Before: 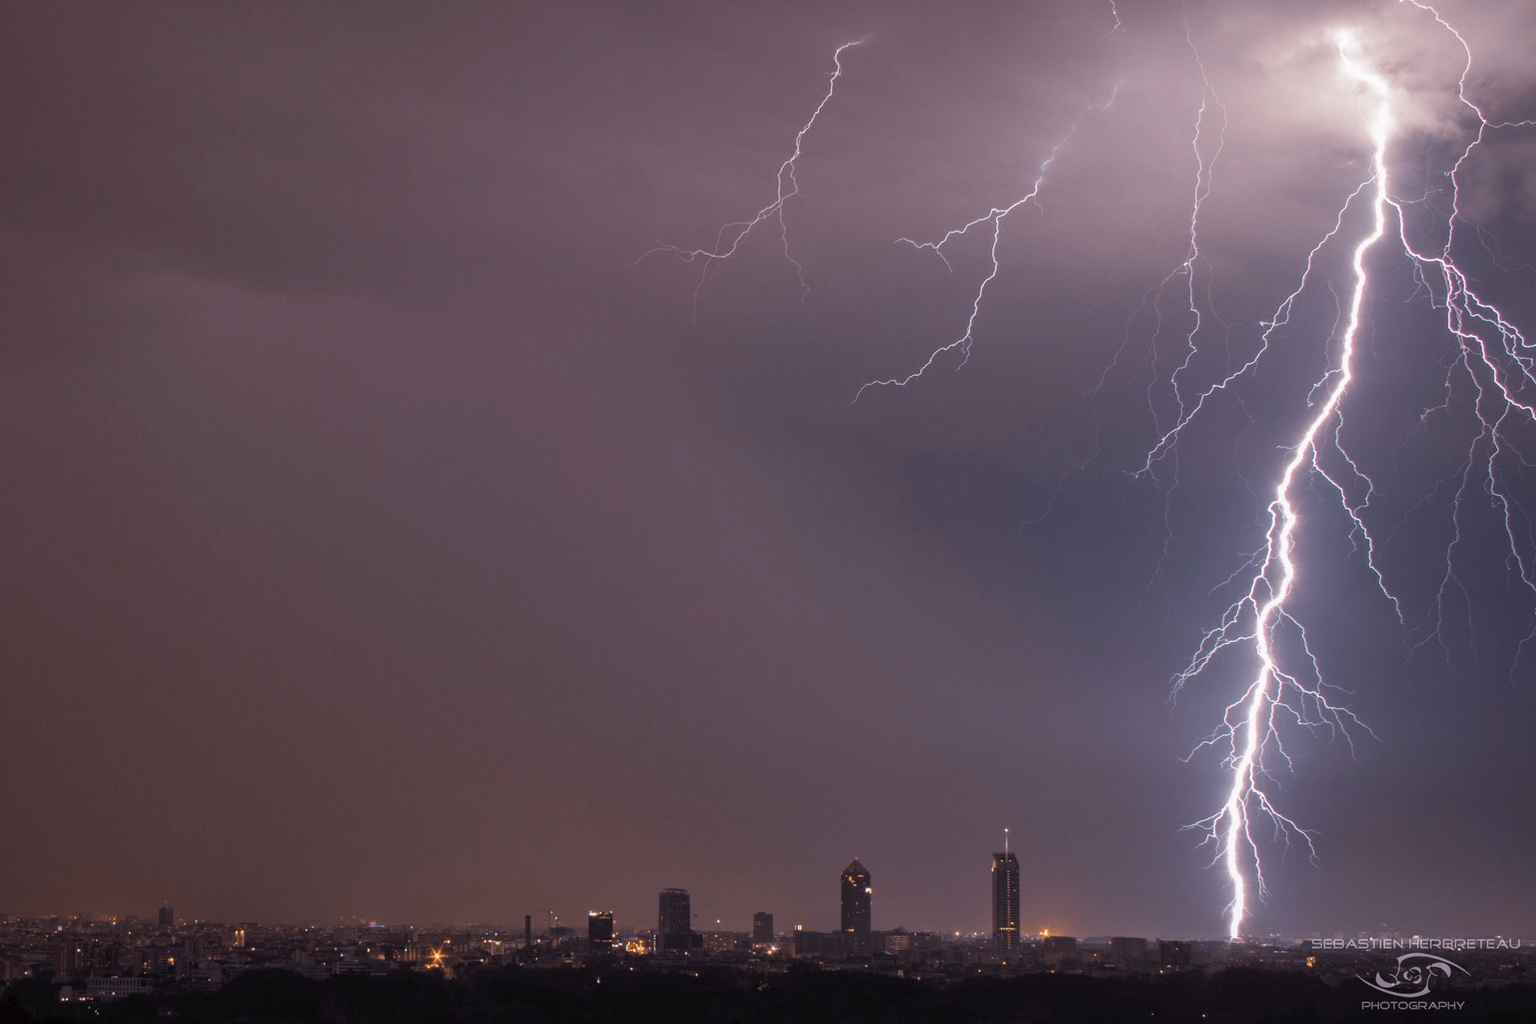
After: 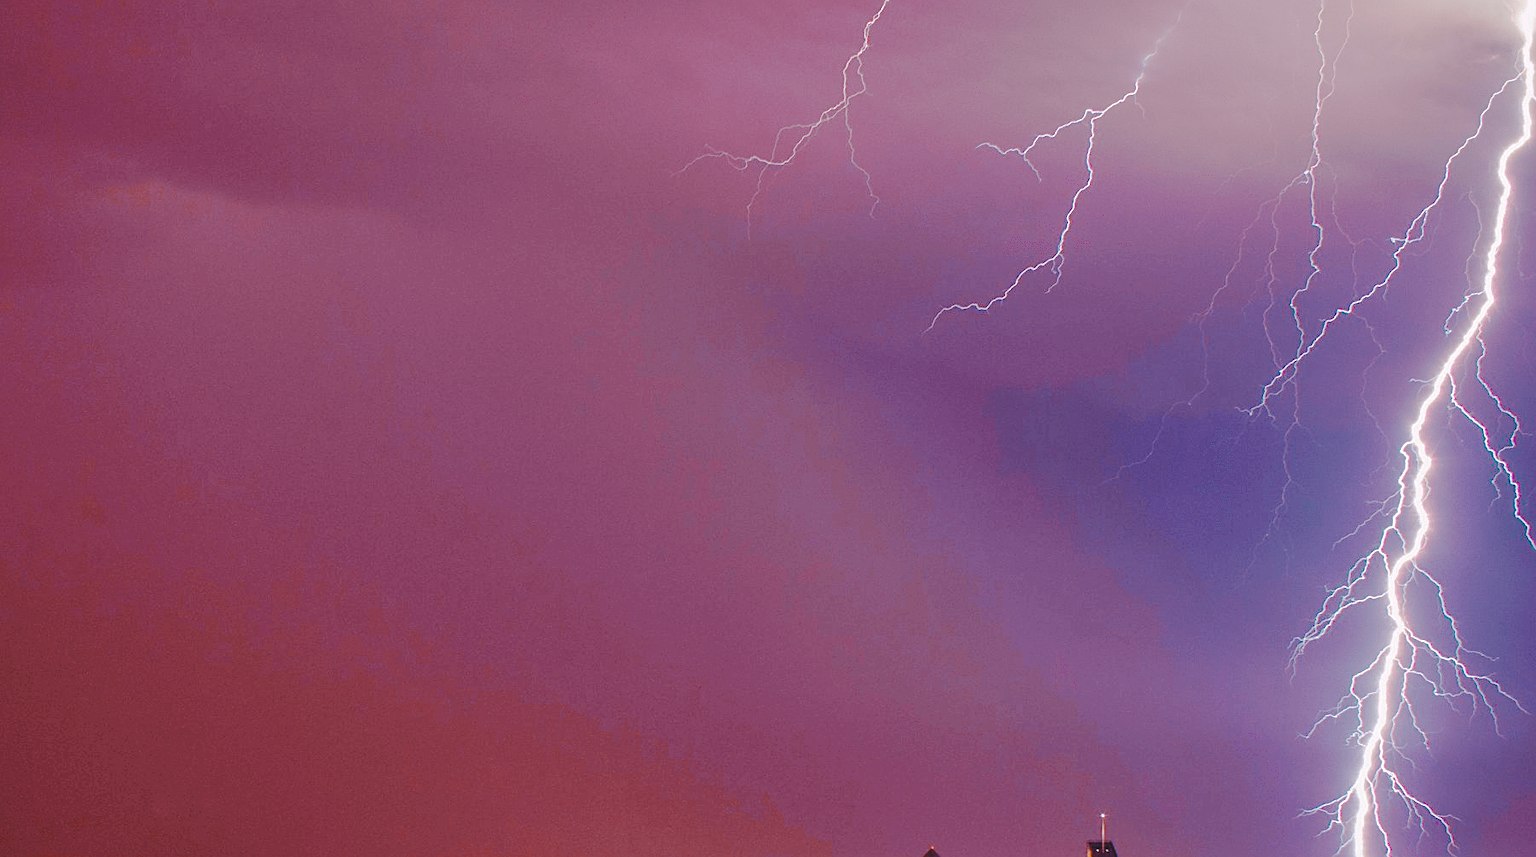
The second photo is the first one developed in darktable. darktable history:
crop and rotate: left 2.382%, top 11.044%, right 9.59%, bottom 15.231%
tone curve: curves: ch0 [(0, 0) (0.003, 0.089) (0.011, 0.089) (0.025, 0.088) (0.044, 0.089) (0.069, 0.094) (0.1, 0.108) (0.136, 0.119) (0.177, 0.147) (0.224, 0.204) (0.277, 0.28) (0.335, 0.389) (0.399, 0.486) (0.468, 0.588) (0.543, 0.647) (0.623, 0.705) (0.709, 0.759) (0.801, 0.815) (0.898, 0.873) (1, 1)], preserve colors none
exposure: compensate highlight preservation false
sharpen: on, module defaults
shadows and highlights: shadows 48.57, highlights -41.2, soften with gaussian
color balance rgb: power › chroma 0.271%, power › hue 63.05°, perceptual saturation grading › global saturation 20%, perceptual saturation grading › highlights -25.457%, perceptual saturation grading › shadows 49.371%, global vibrance 50.807%
